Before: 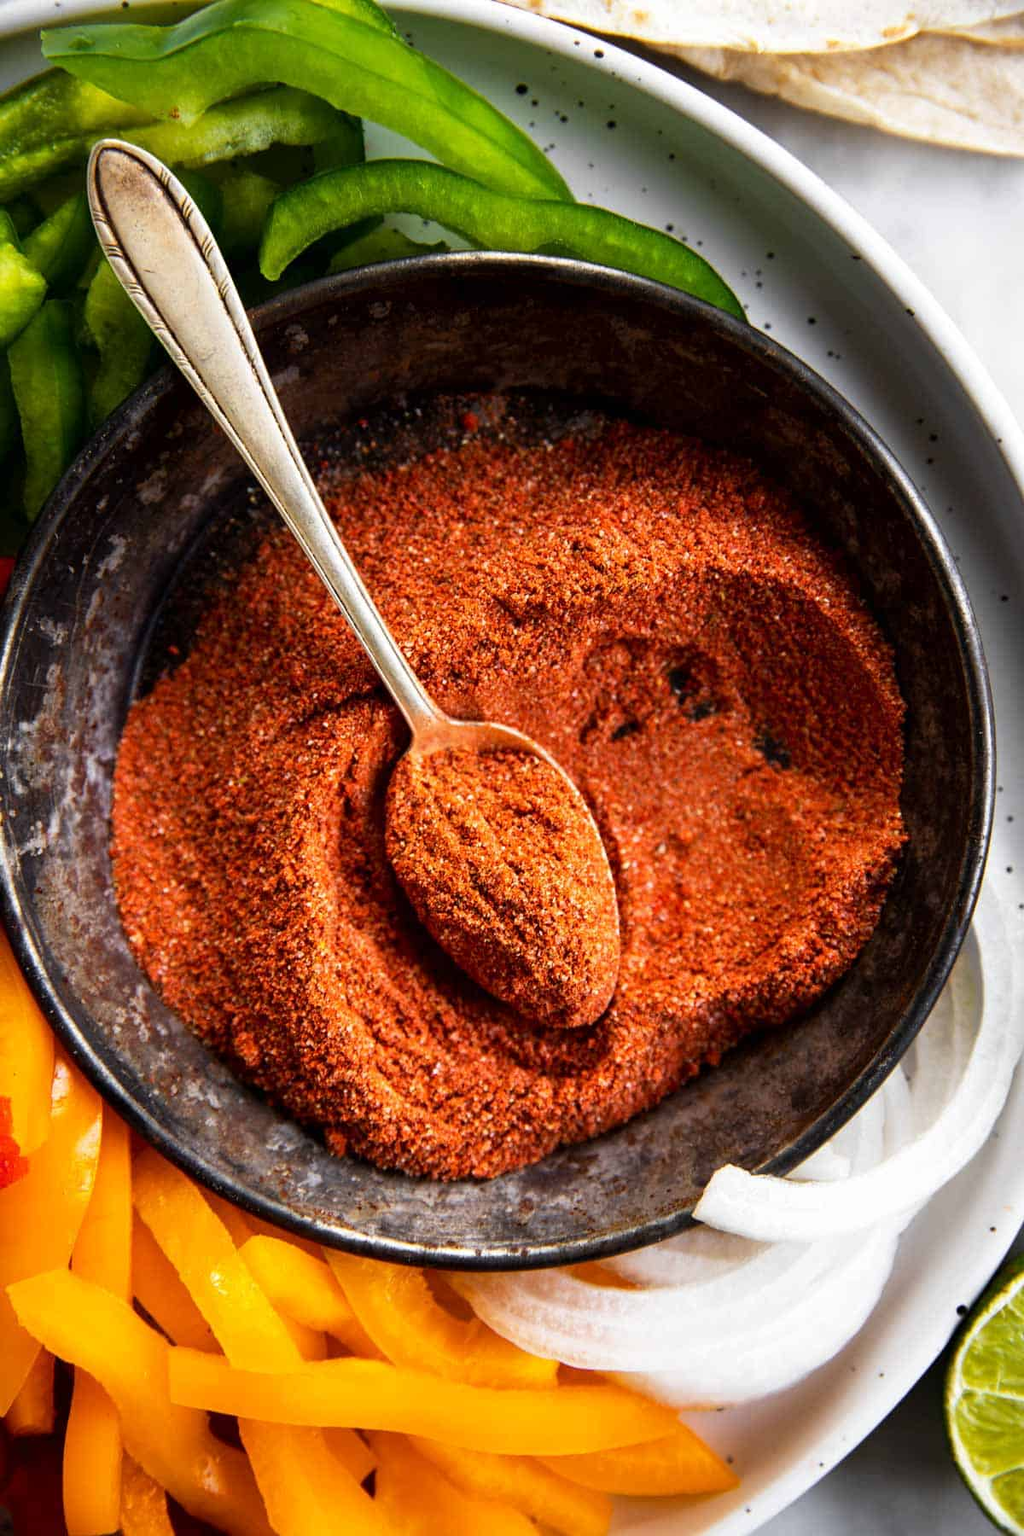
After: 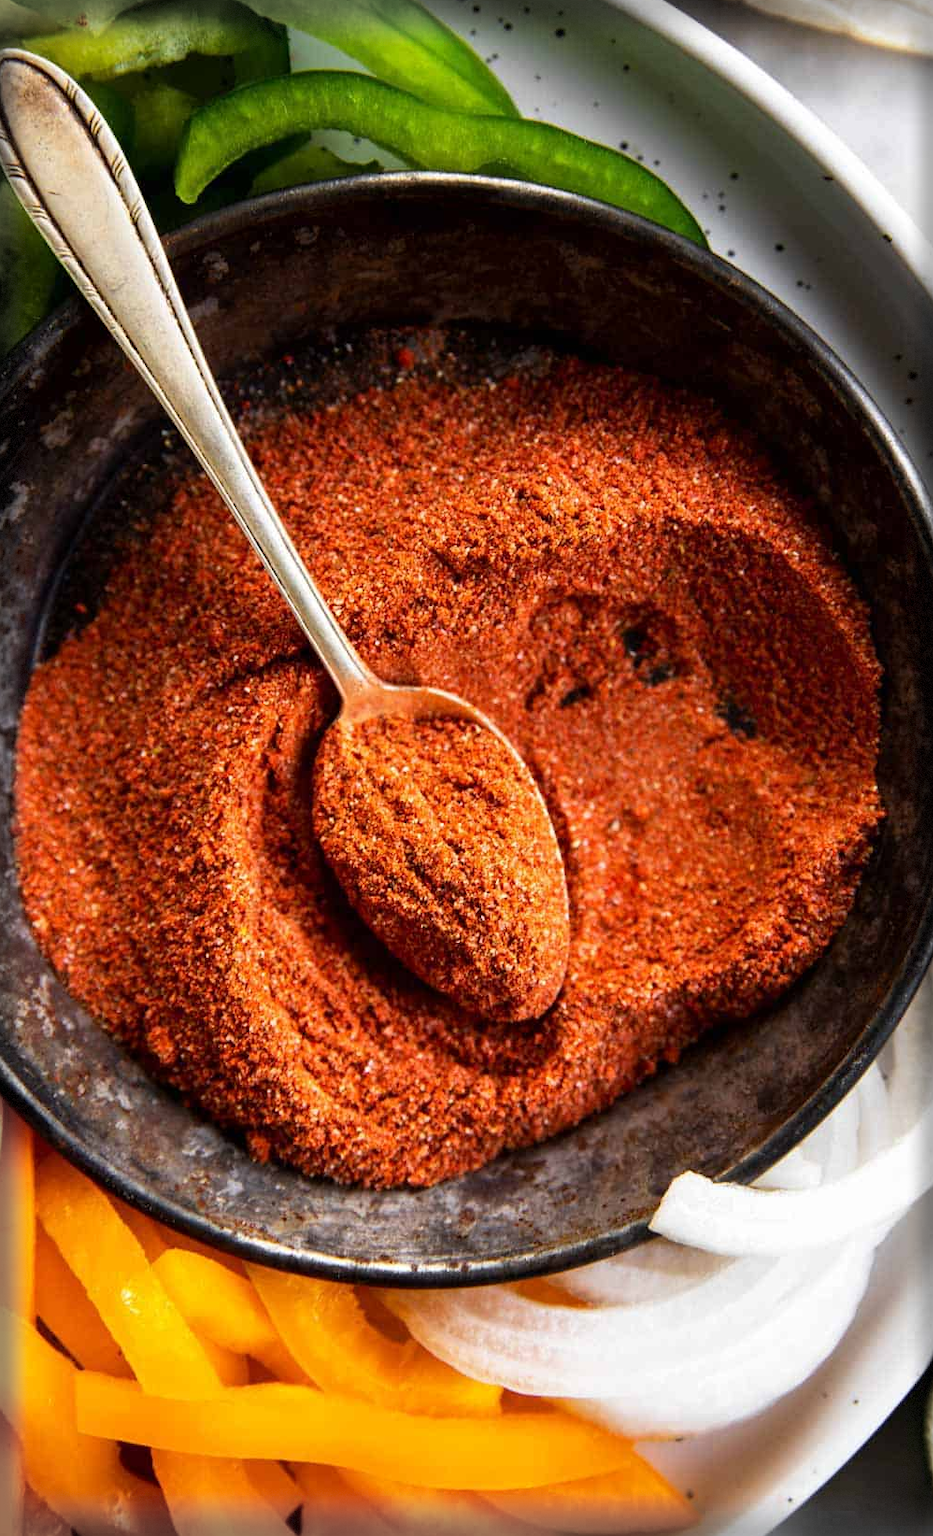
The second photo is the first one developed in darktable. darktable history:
vignetting: fall-off start 93.83%, fall-off radius 6%, automatic ratio true, width/height ratio 1.332, shape 0.052, dithering 8-bit output
crop: left 9.82%, top 6.213%, right 6.925%, bottom 2.449%
